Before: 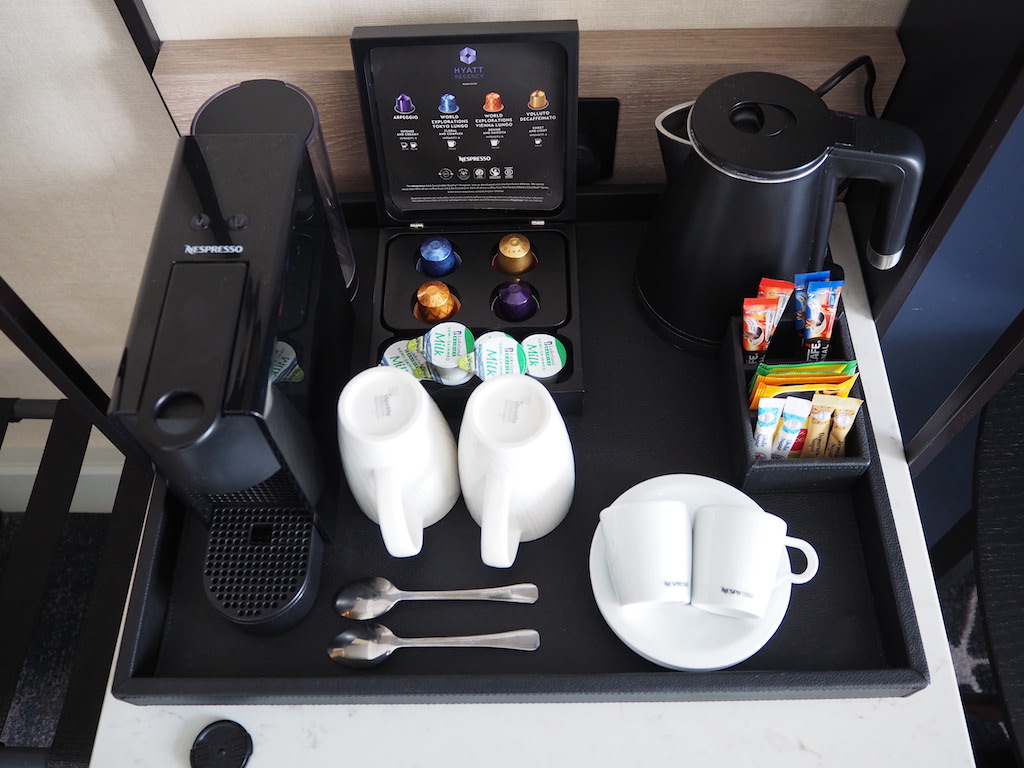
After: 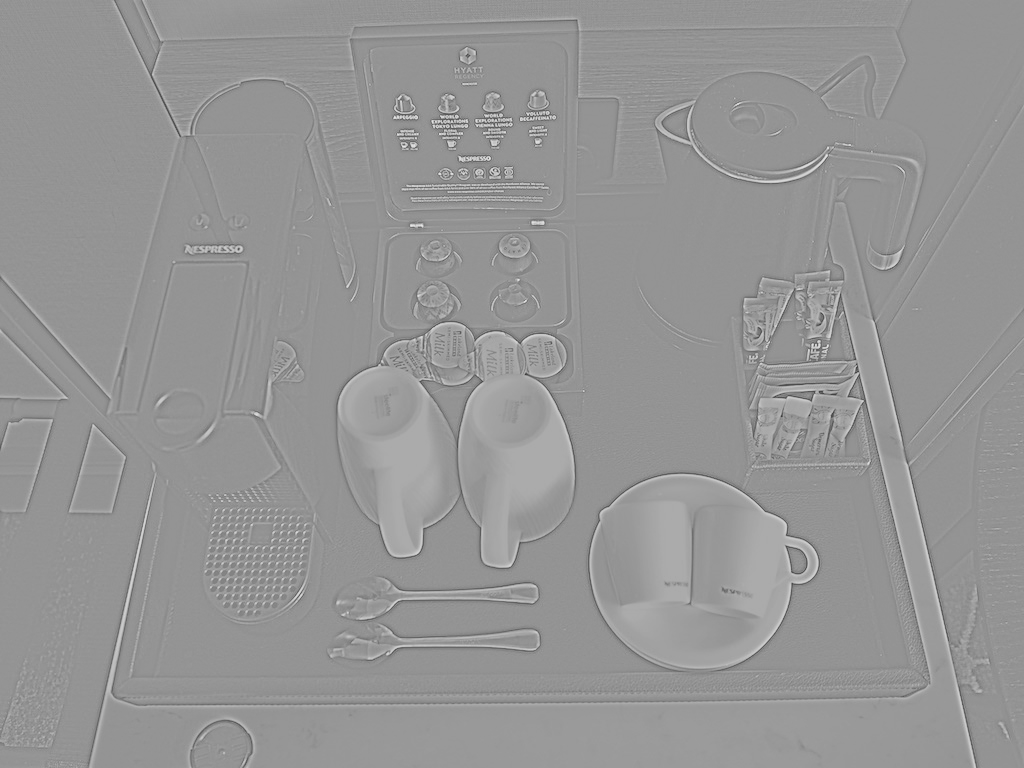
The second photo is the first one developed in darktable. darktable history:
exposure: black level correction 0.001, exposure 0.5 EV, compensate exposure bias true, compensate highlight preservation false
color calibration: output R [1.107, -0.012, -0.003, 0], output B [0, 0, 1.308, 0], illuminant custom, x 0.389, y 0.387, temperature 3838.64 K
tone curve: curves: ch0 [(0.016, 0.011) (0.084, 0.026) (0.469, 0.508) (0.721, 0.862) (1, 1)], color space Lab, linked channels, preserve colors none
base curve: curves: ch0 [(0, 0) (0.666, 0.806) (1, 1)]
highpass: sharpness 9.84%, contrast boost 9.94%
contrast brightness saturation: contrast -0.26, saturation -0.43
local contrast: on, module defaults
